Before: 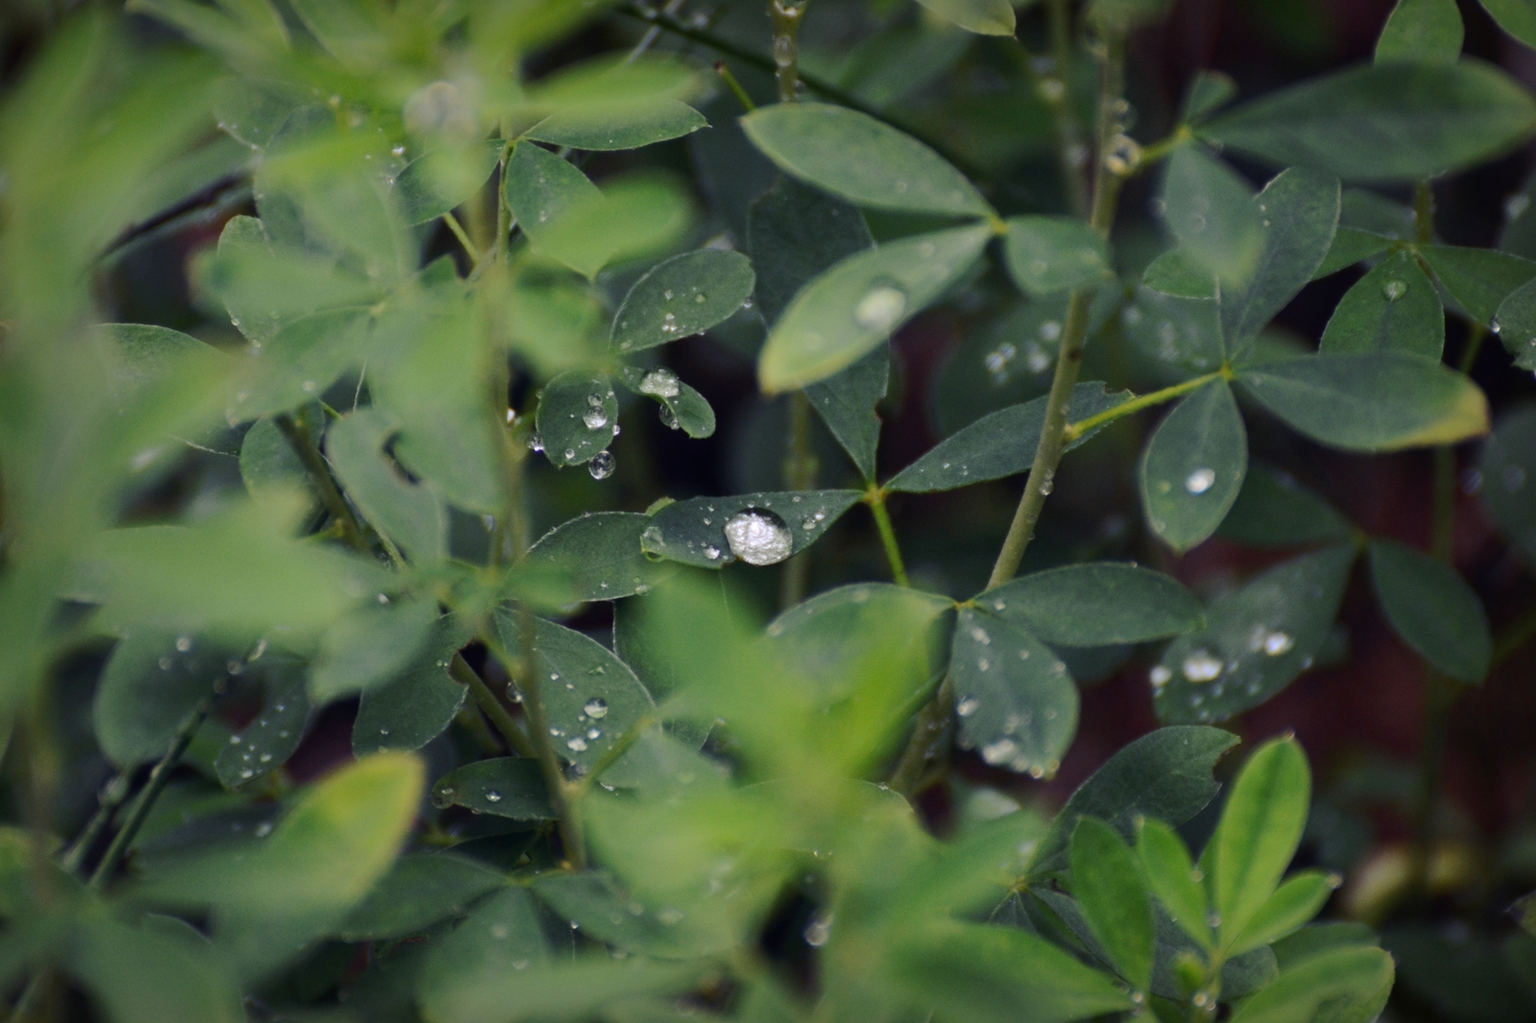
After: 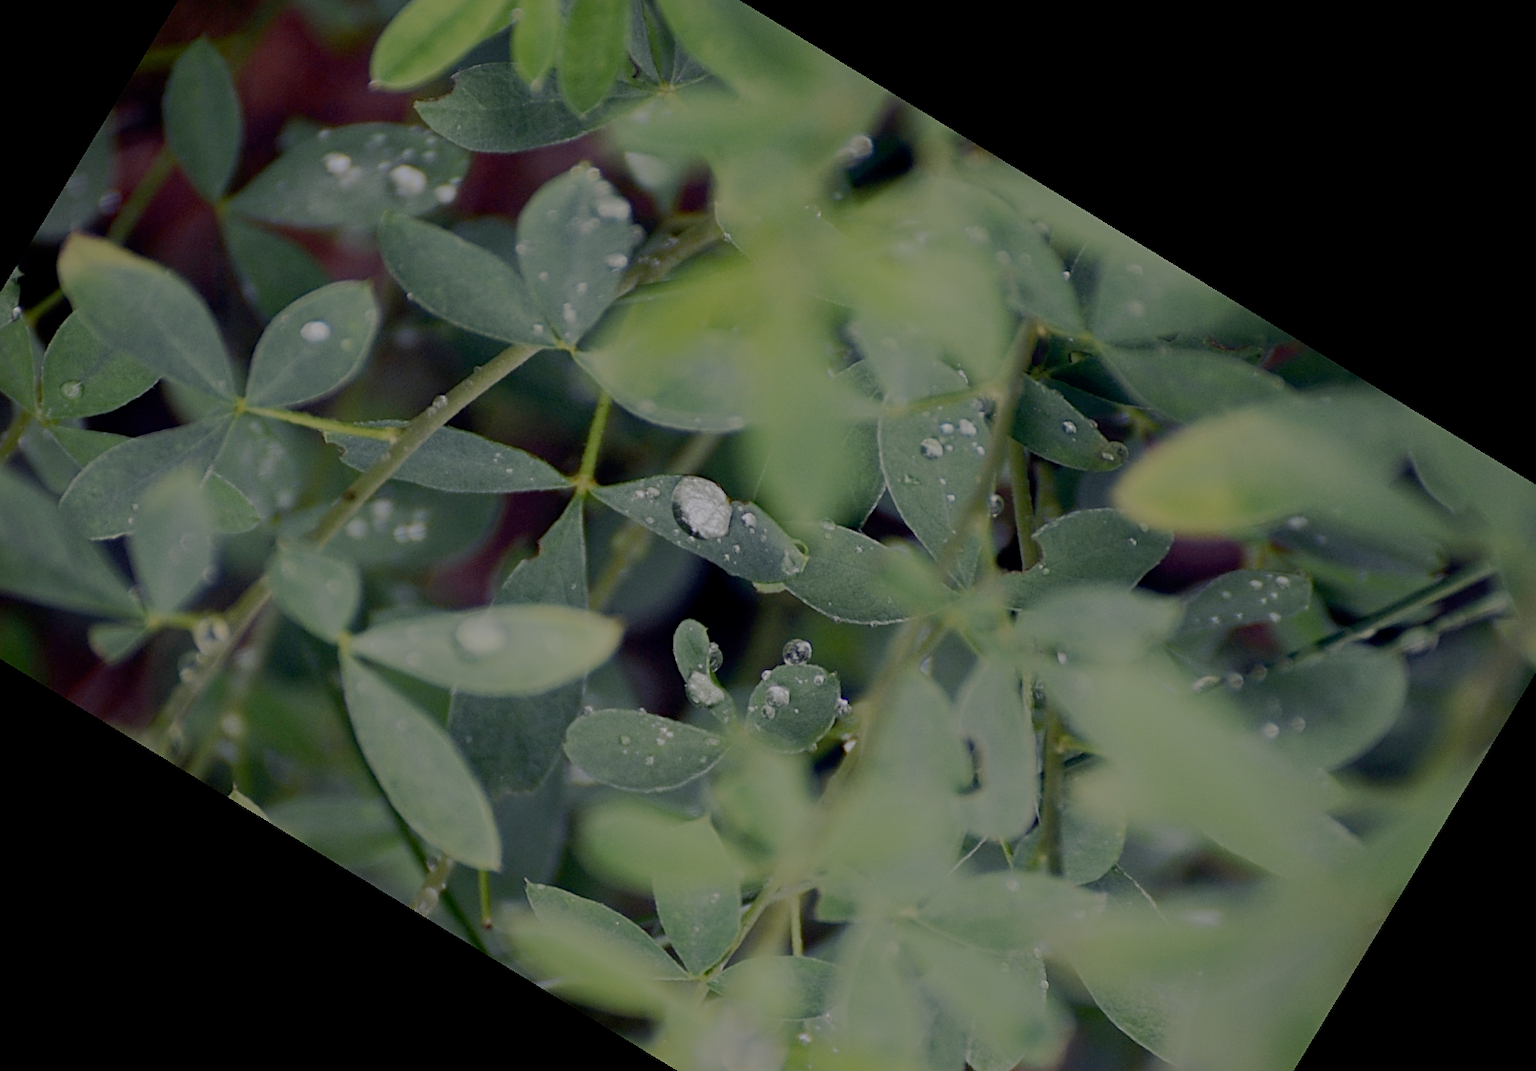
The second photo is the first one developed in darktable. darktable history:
filmic rgb: white relative exposure 8 EV, threshold 3 EV, structure ↔ texture 100%, target black luminance 0%, hardness 2.44, latitude 76.53%, contrast 0.562, shadows ↔ highlights balance 0%, preserve chrominance no, color science v4 (2020), iterations of high-quality reconstruction 10, type of noise poissonian, enable highlight reconstruction true
sharpen: on, module defaults
rotate and perspective: rotation 0.679°, lens shift (horizontal) 0.136, crop left 0.009, crop right 0.991, crop top 0.078, crop bottom 0.95
crop and rotate: angle 148.68°, left 9.111%, top 15.603%, right 4.588%, bottom 17.041%
